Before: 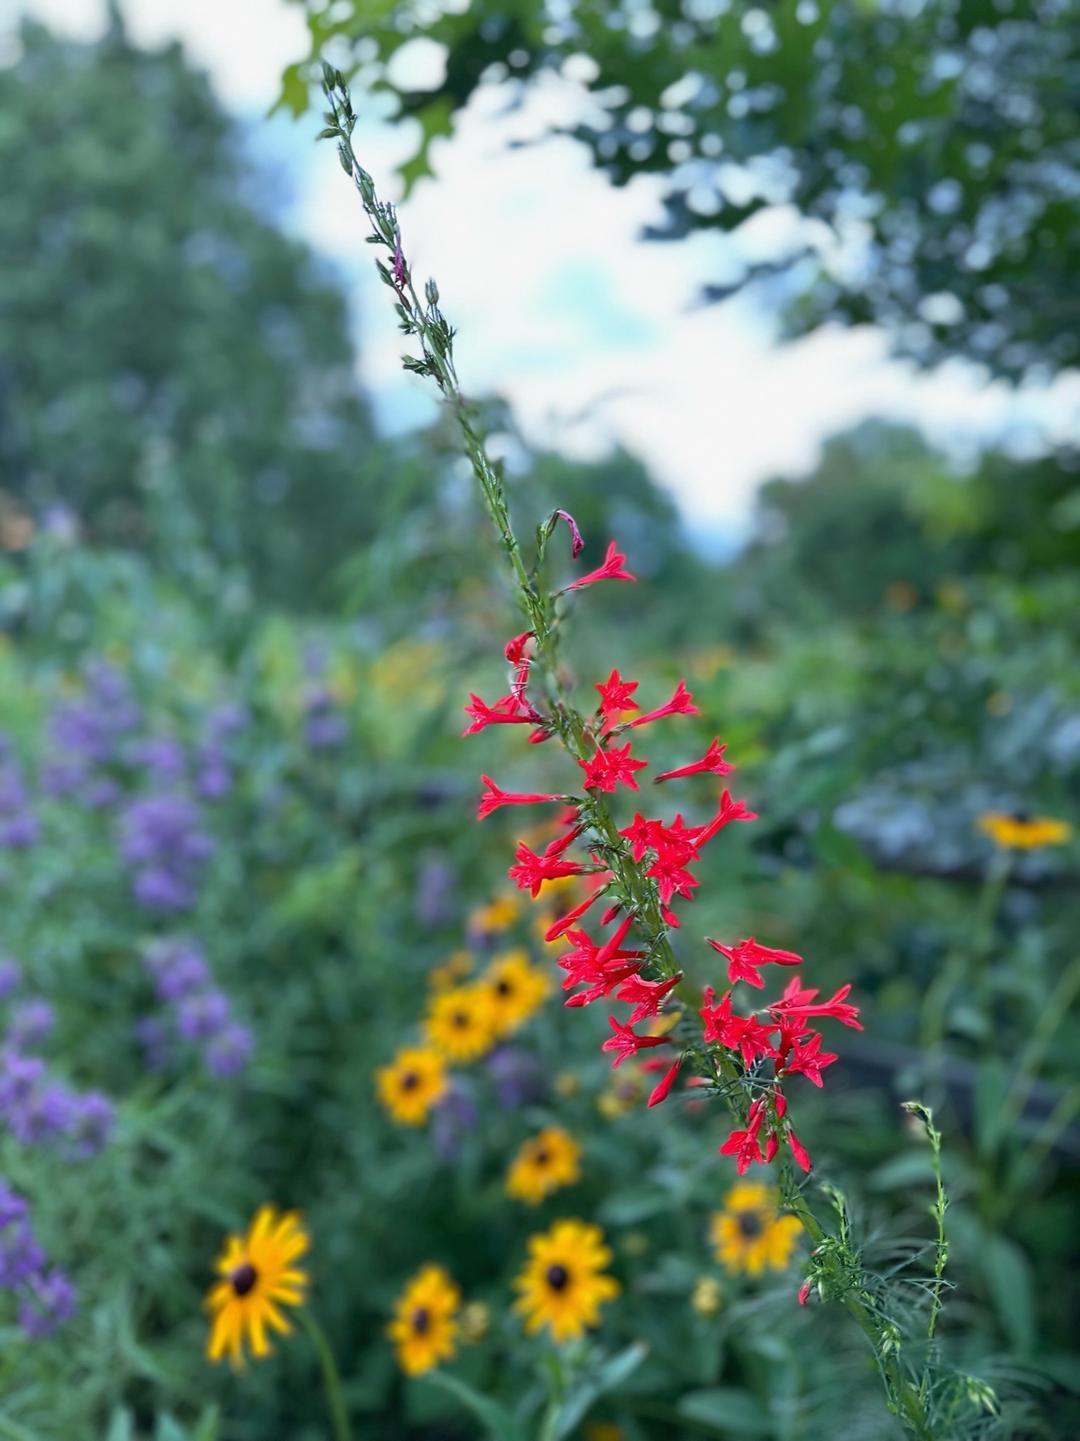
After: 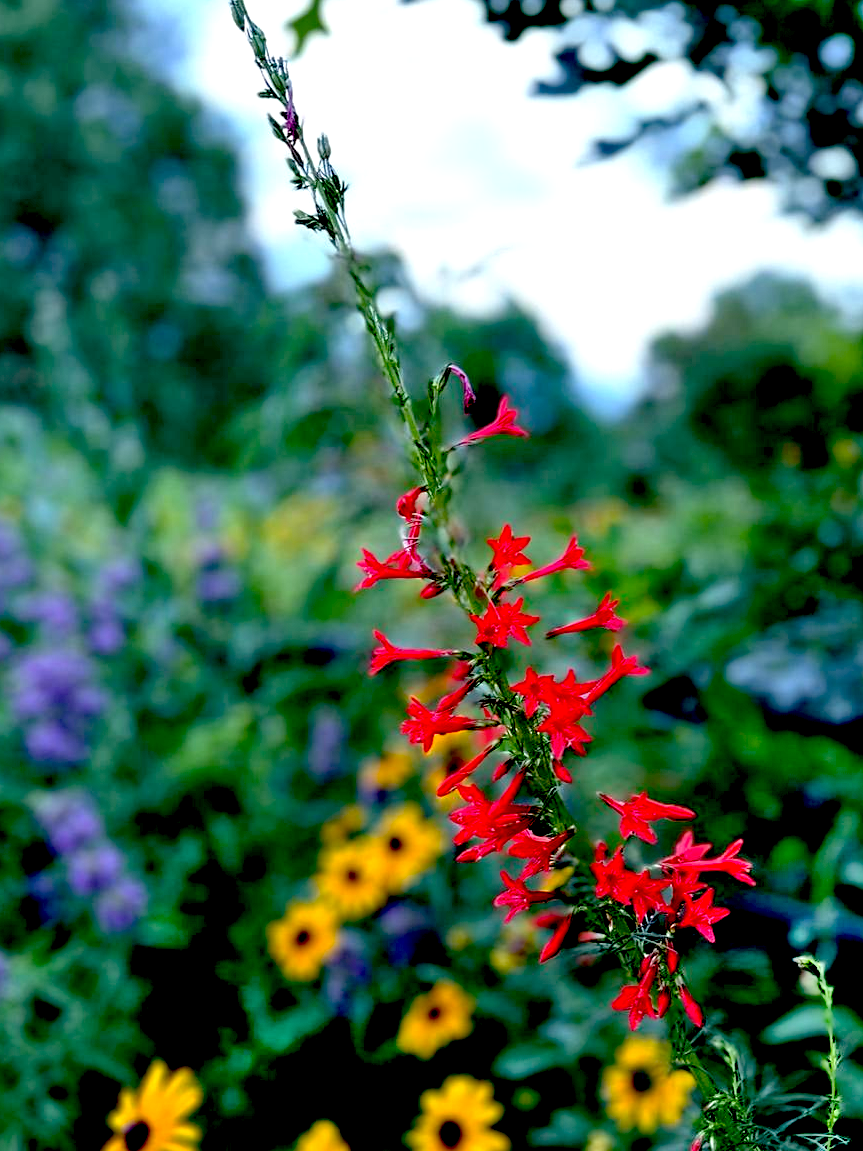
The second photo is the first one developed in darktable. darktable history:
shadows and highlights: radius 44.78, white point adjustment 6.64, compress 79.65%, highlights color adjustment 78.42%, soften with gaussian
exposure: black level correction 0.056, compensate highlight preservation false
crop and rotate: left 10.071%, top 10.071%, right 10.02%, bottom 10.02%
base curve: curves: ch0 [(0.017, 0) (0.425, 0.441) (0.844, 0.933) (1, 1)], preserve colors none
